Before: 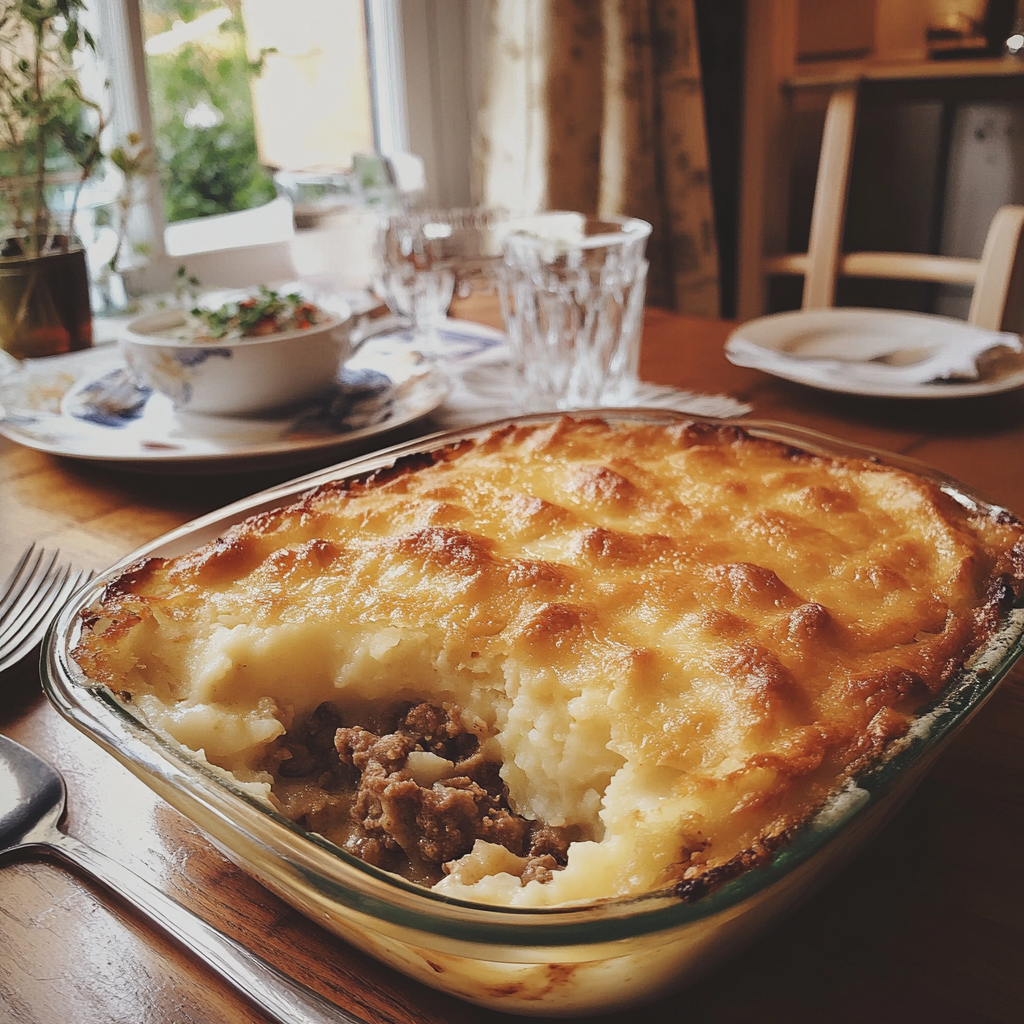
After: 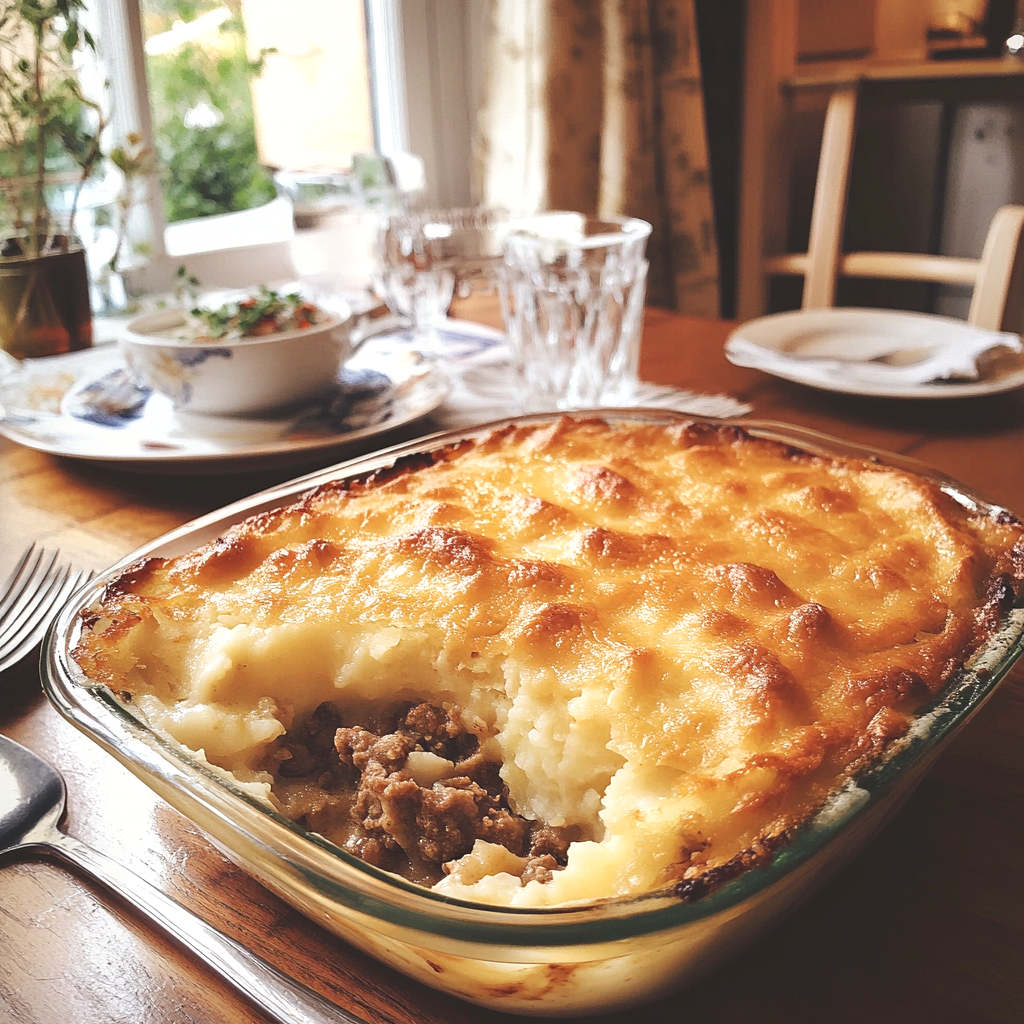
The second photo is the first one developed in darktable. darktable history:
exposure: exposure 0.561 EV, compensate highlight preservation false
